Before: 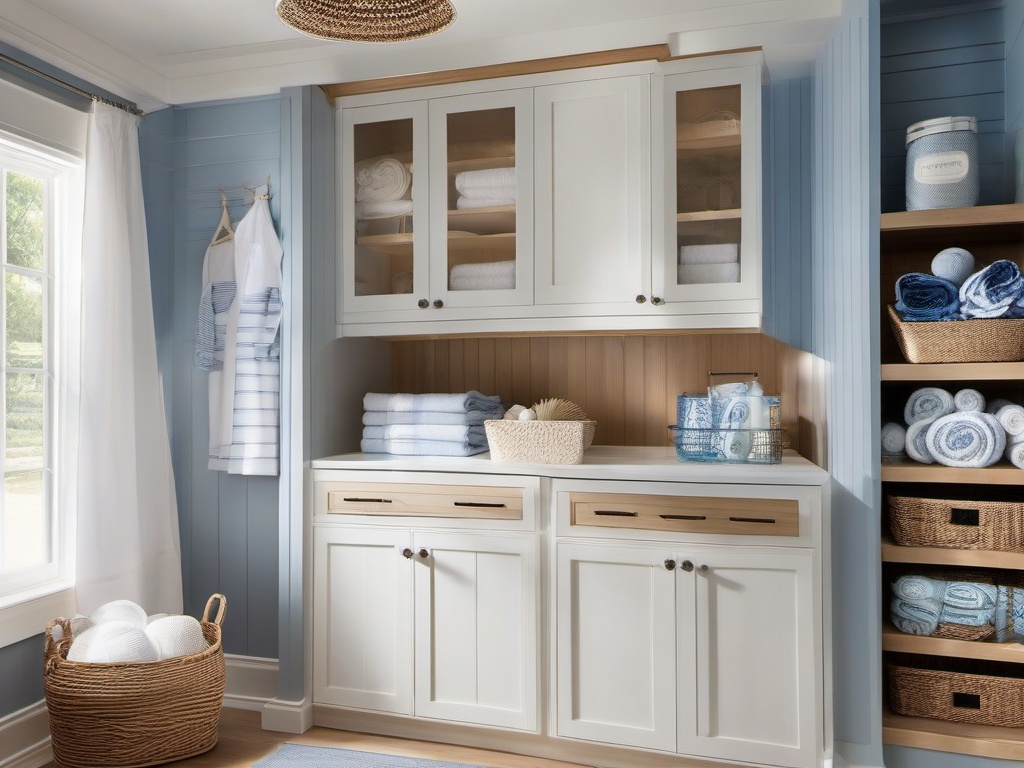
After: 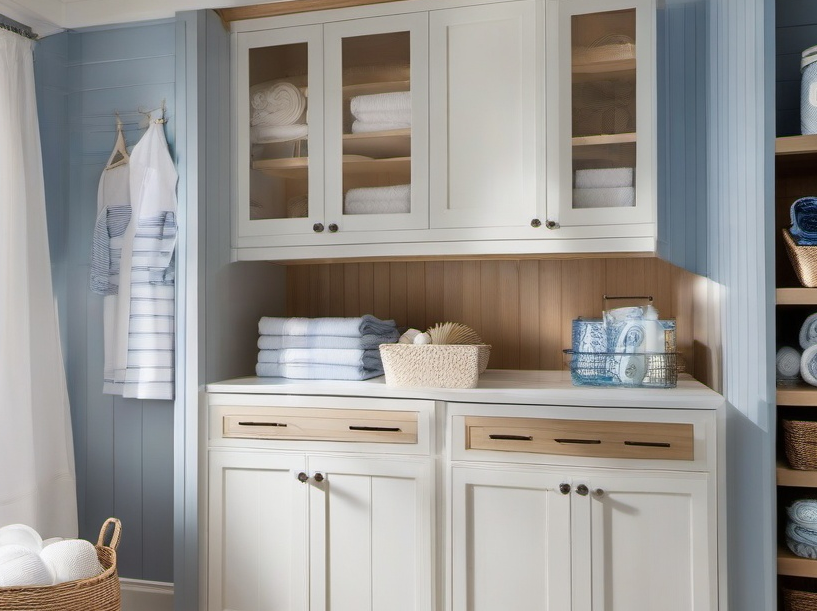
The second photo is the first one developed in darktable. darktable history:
crop and rotate: left 10.274%, top 9.968%, right 9.888%, bottom 10.454%
